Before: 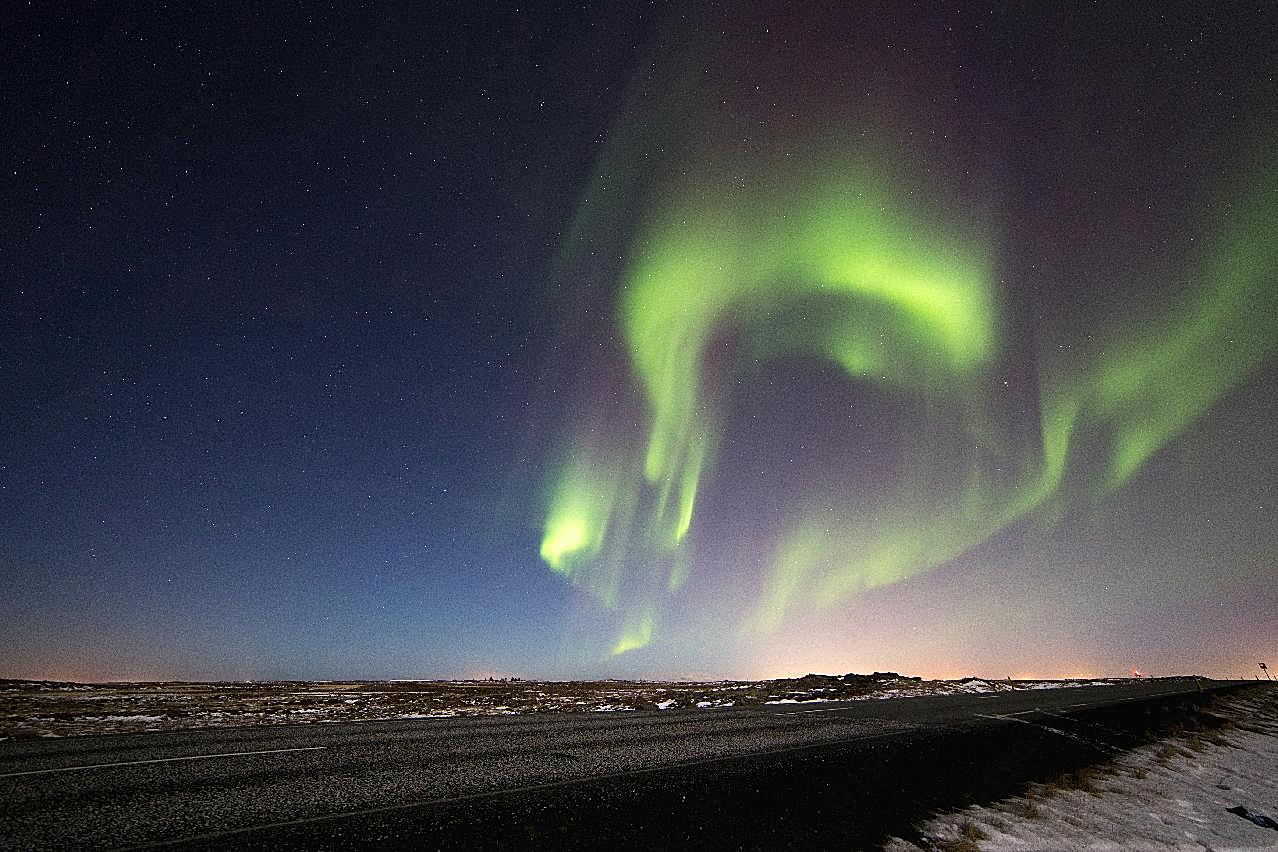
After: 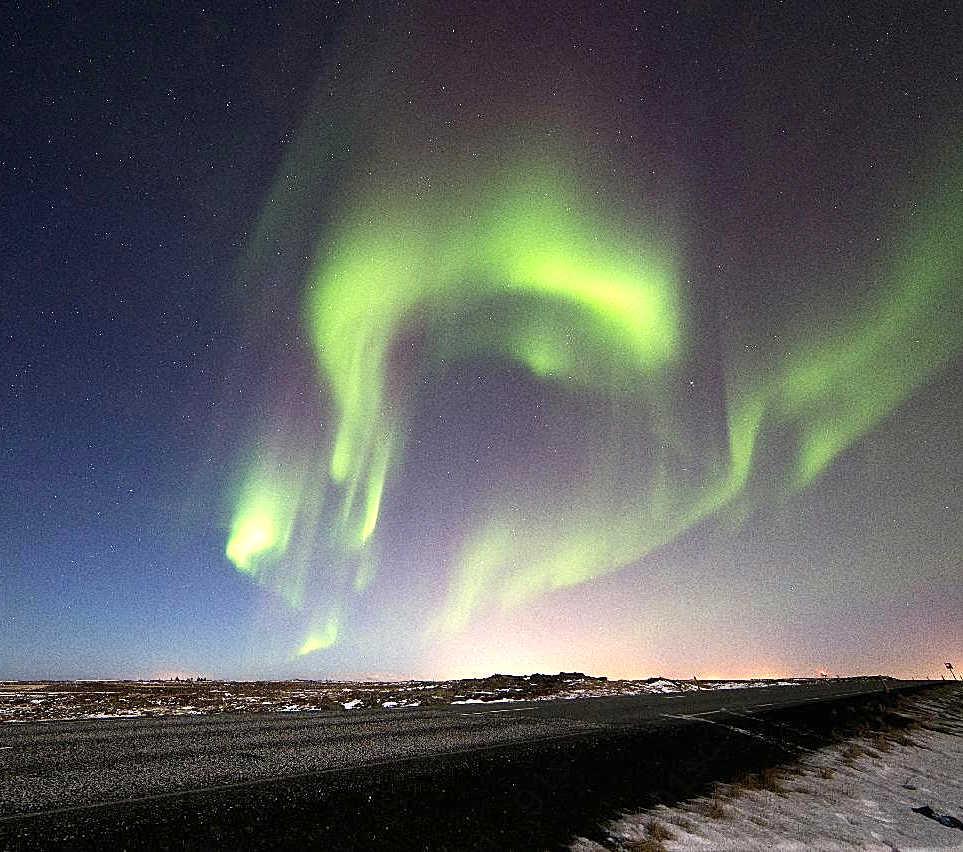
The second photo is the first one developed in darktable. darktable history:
crop and rotate: left 24.6%
exposure: black level correction 0.001, exposure 0.5 EV, compensate exposure bias true, compensate highlight preservation false
